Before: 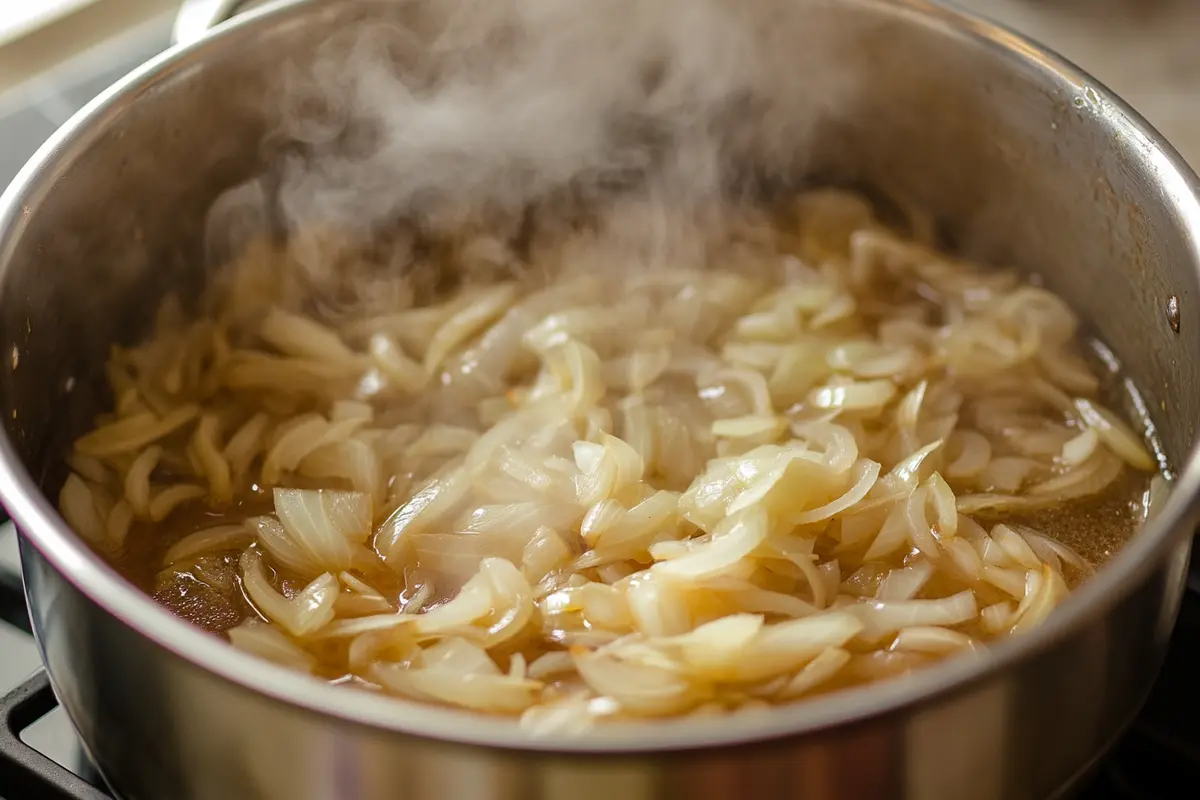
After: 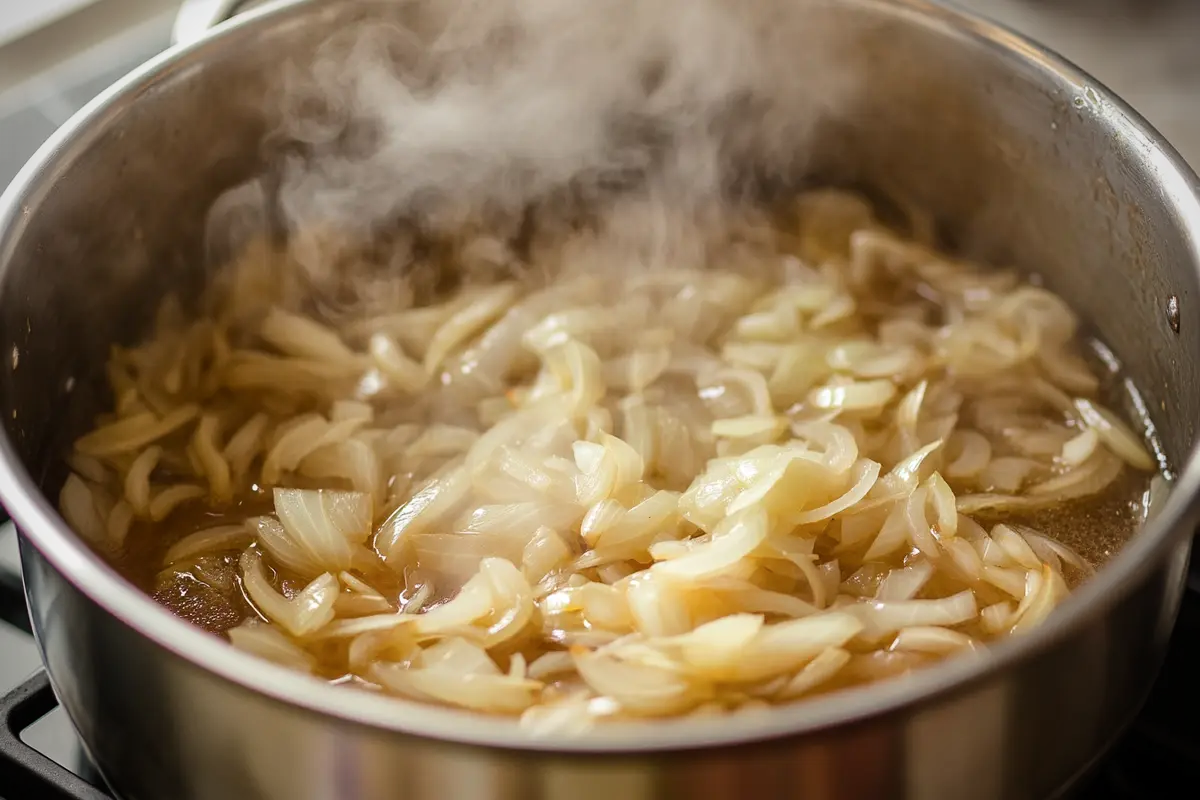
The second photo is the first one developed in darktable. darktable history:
contrast brightness saturation: contrast 0.15, brightness 0.05
vignetting: width/height ratio 1.094
